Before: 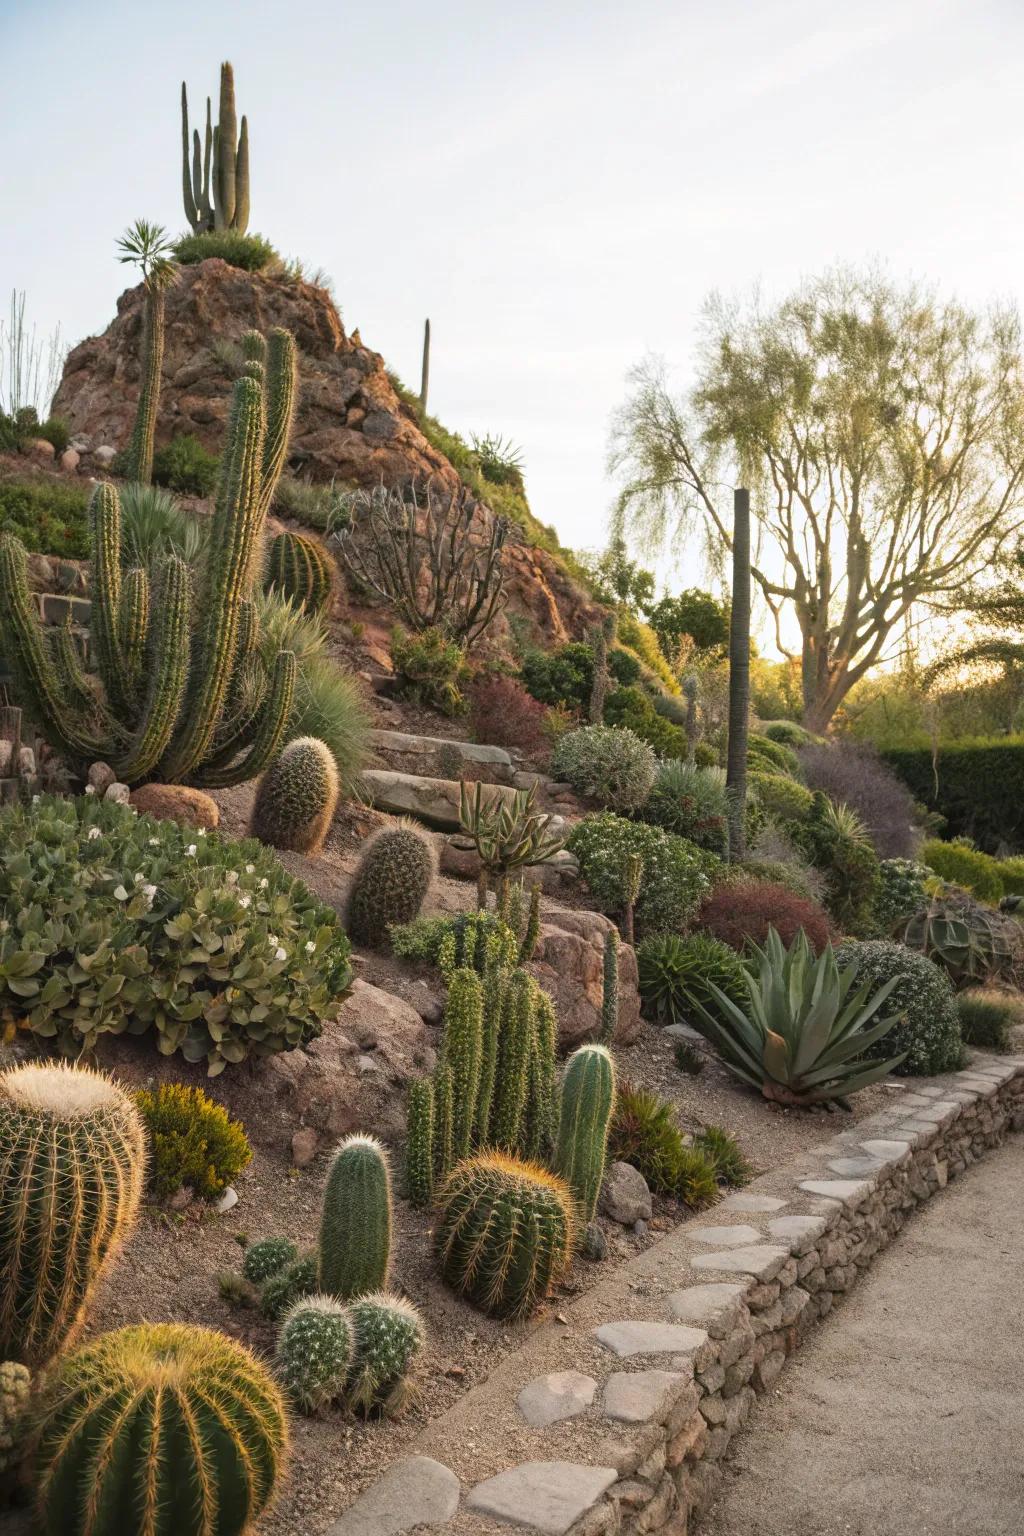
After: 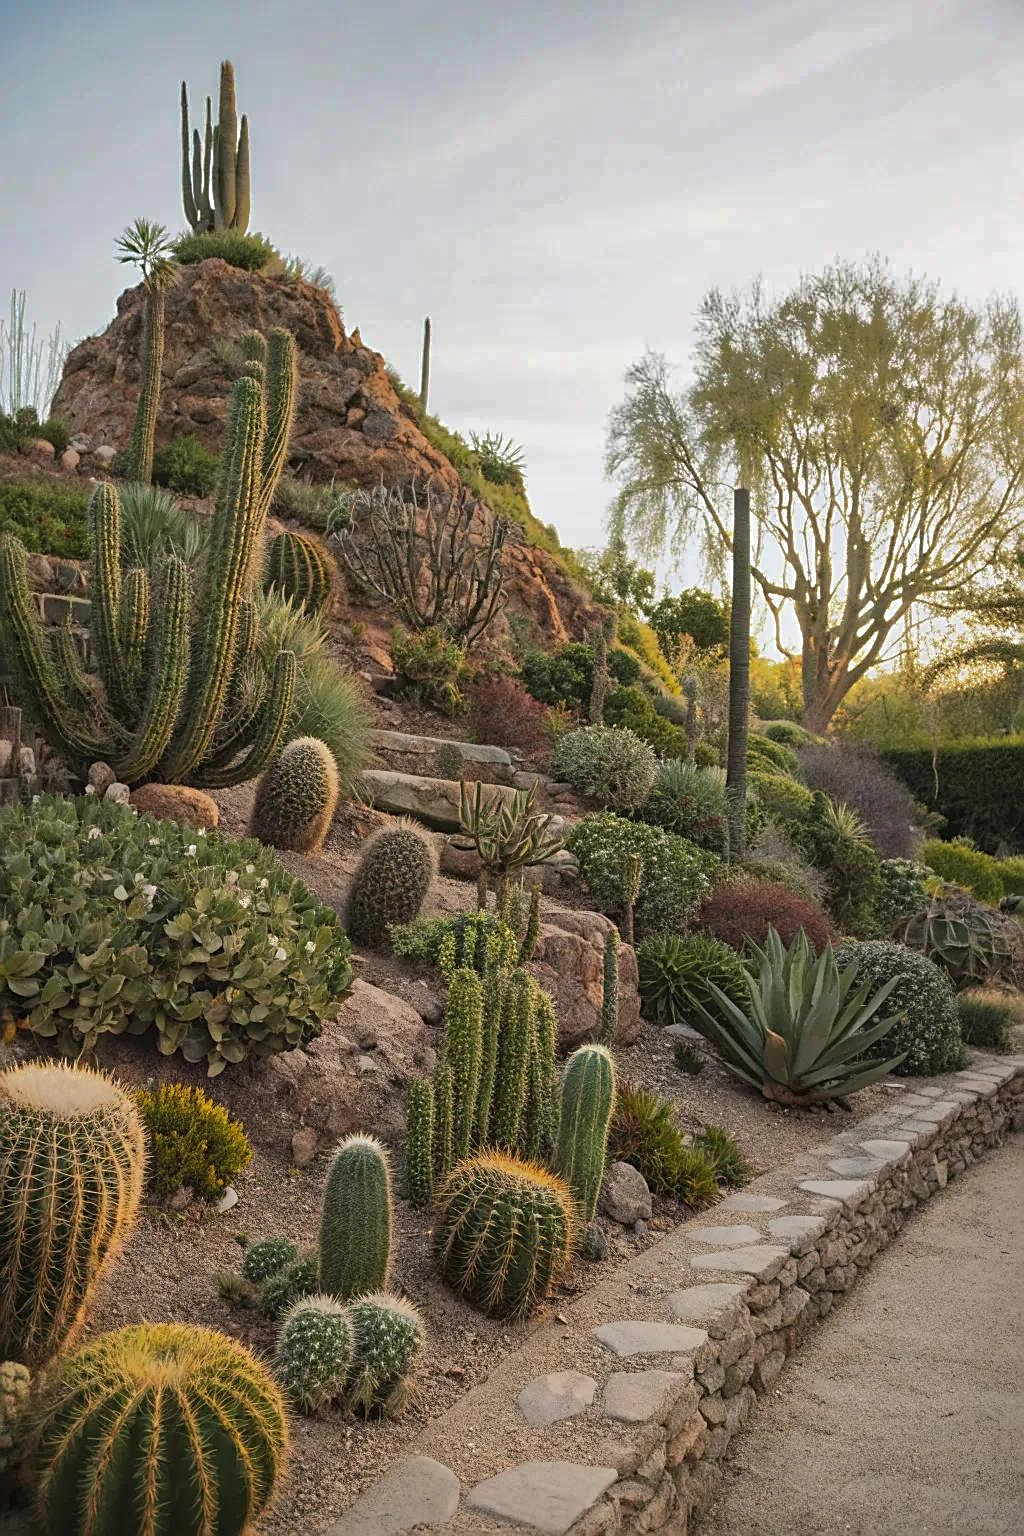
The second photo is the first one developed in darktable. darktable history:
exposure: exposure -0.054 EV, compensate exposure bias true, compensate highlight preservation false
sharpen: on, module defaults
shadows and highlights: shadows 25.98, highlights -69.19, highlights color adjustment 45.87%
